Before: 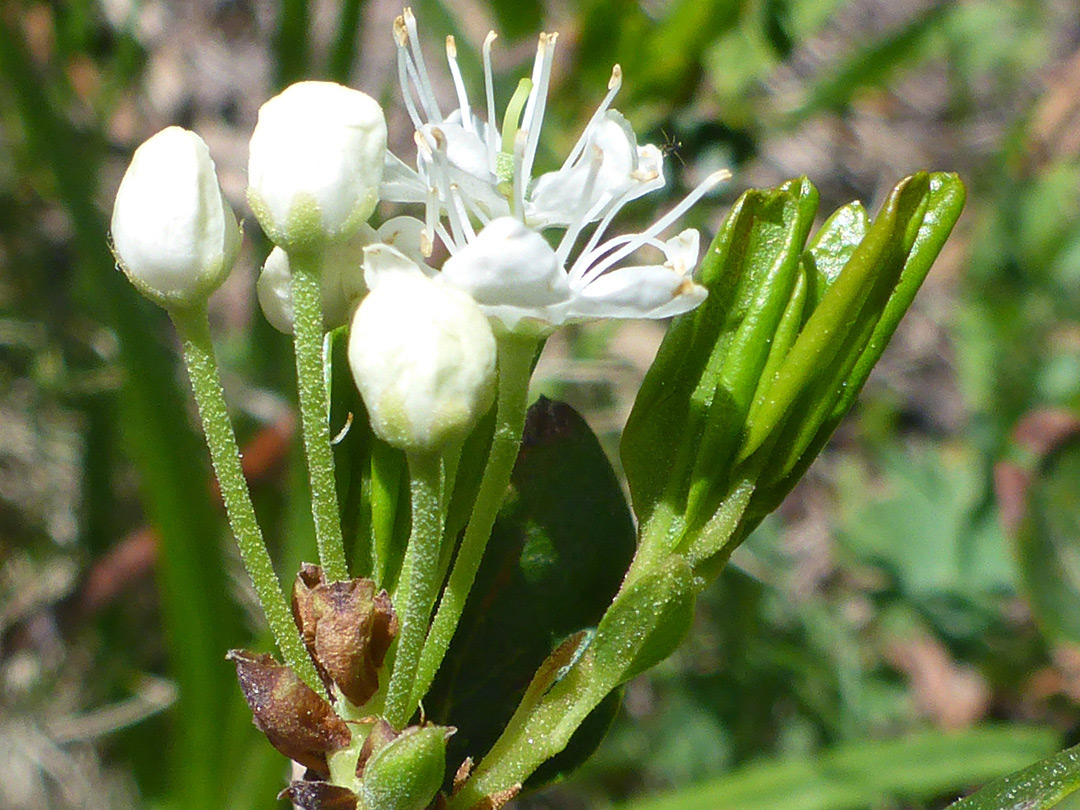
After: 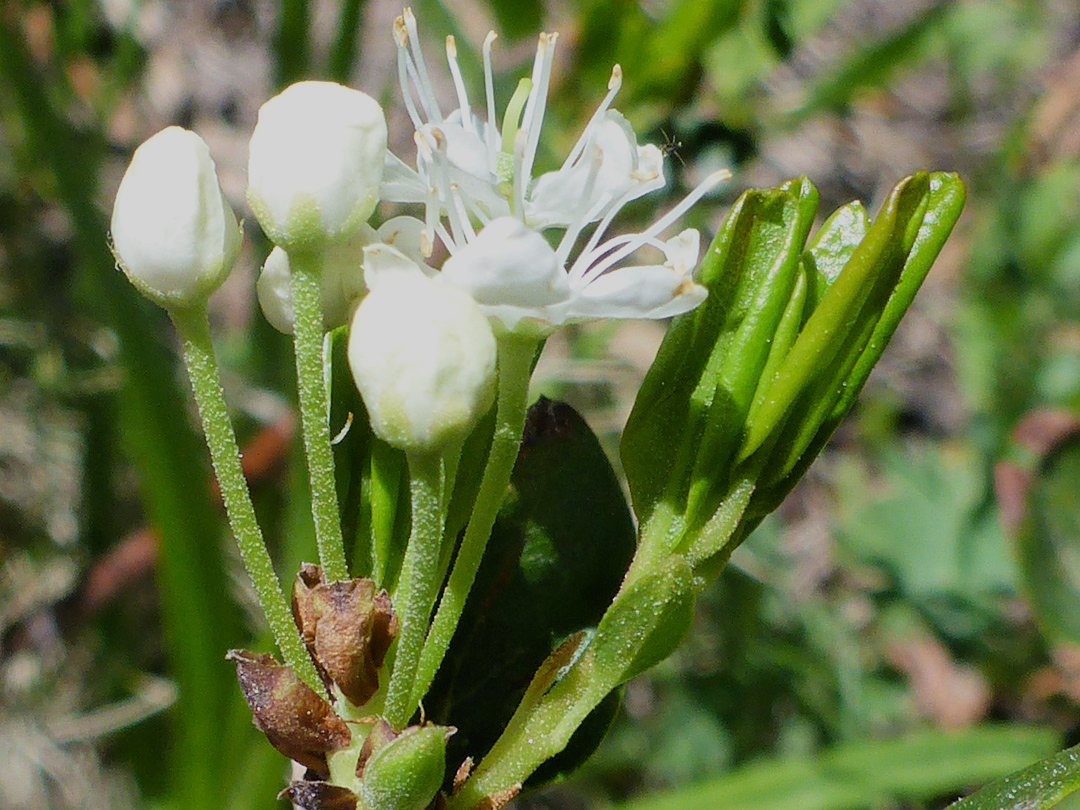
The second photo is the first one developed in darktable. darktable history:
filmic rgb: black relative exposure -7.65 EV, white relative exposure 4.56 EV, threshold 3 EV, hardness 3.61, enable highlight reconstruction true
